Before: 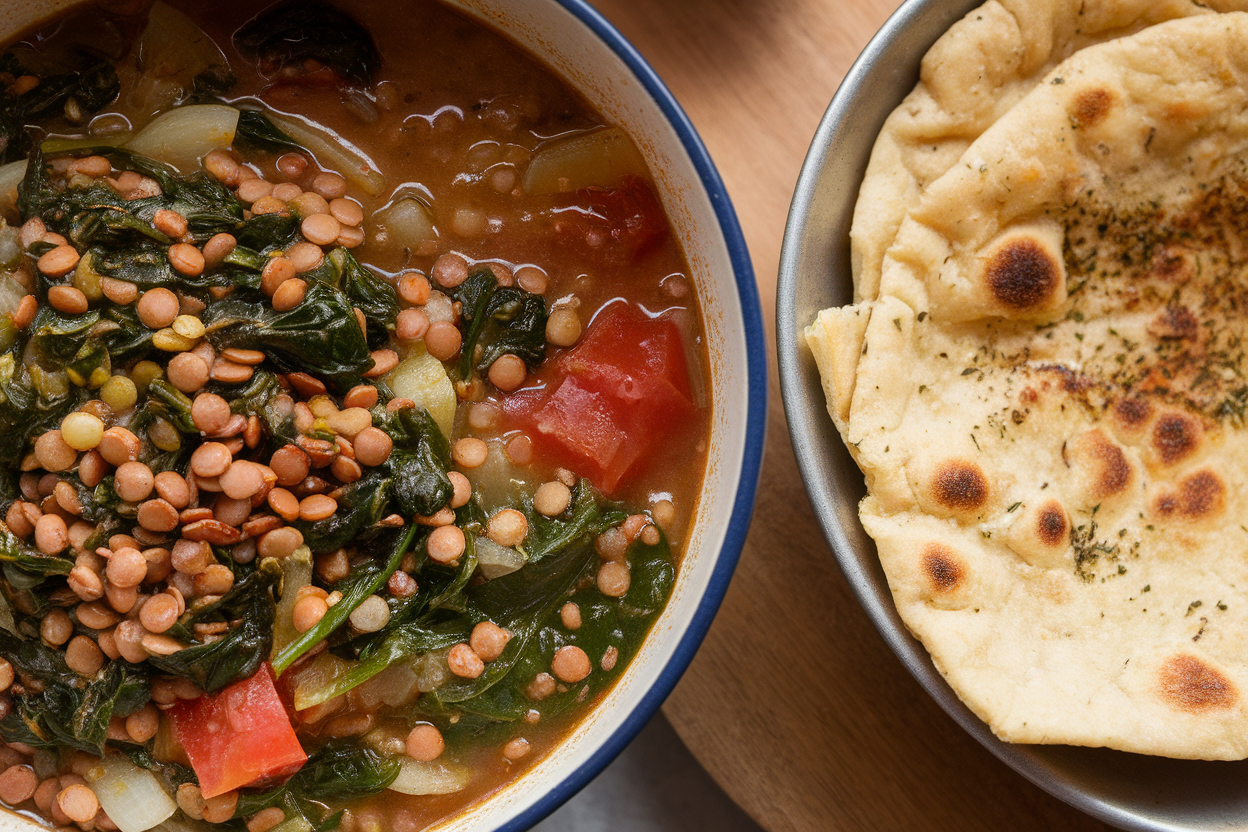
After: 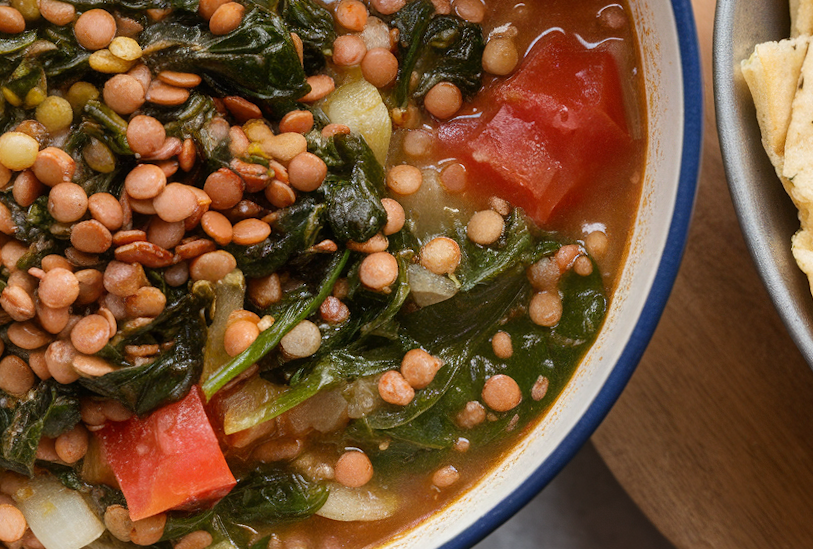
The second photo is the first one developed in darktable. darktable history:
crop and rotate: angle -1.08°, left 4.017%, top 32.052%, right 28.988%
